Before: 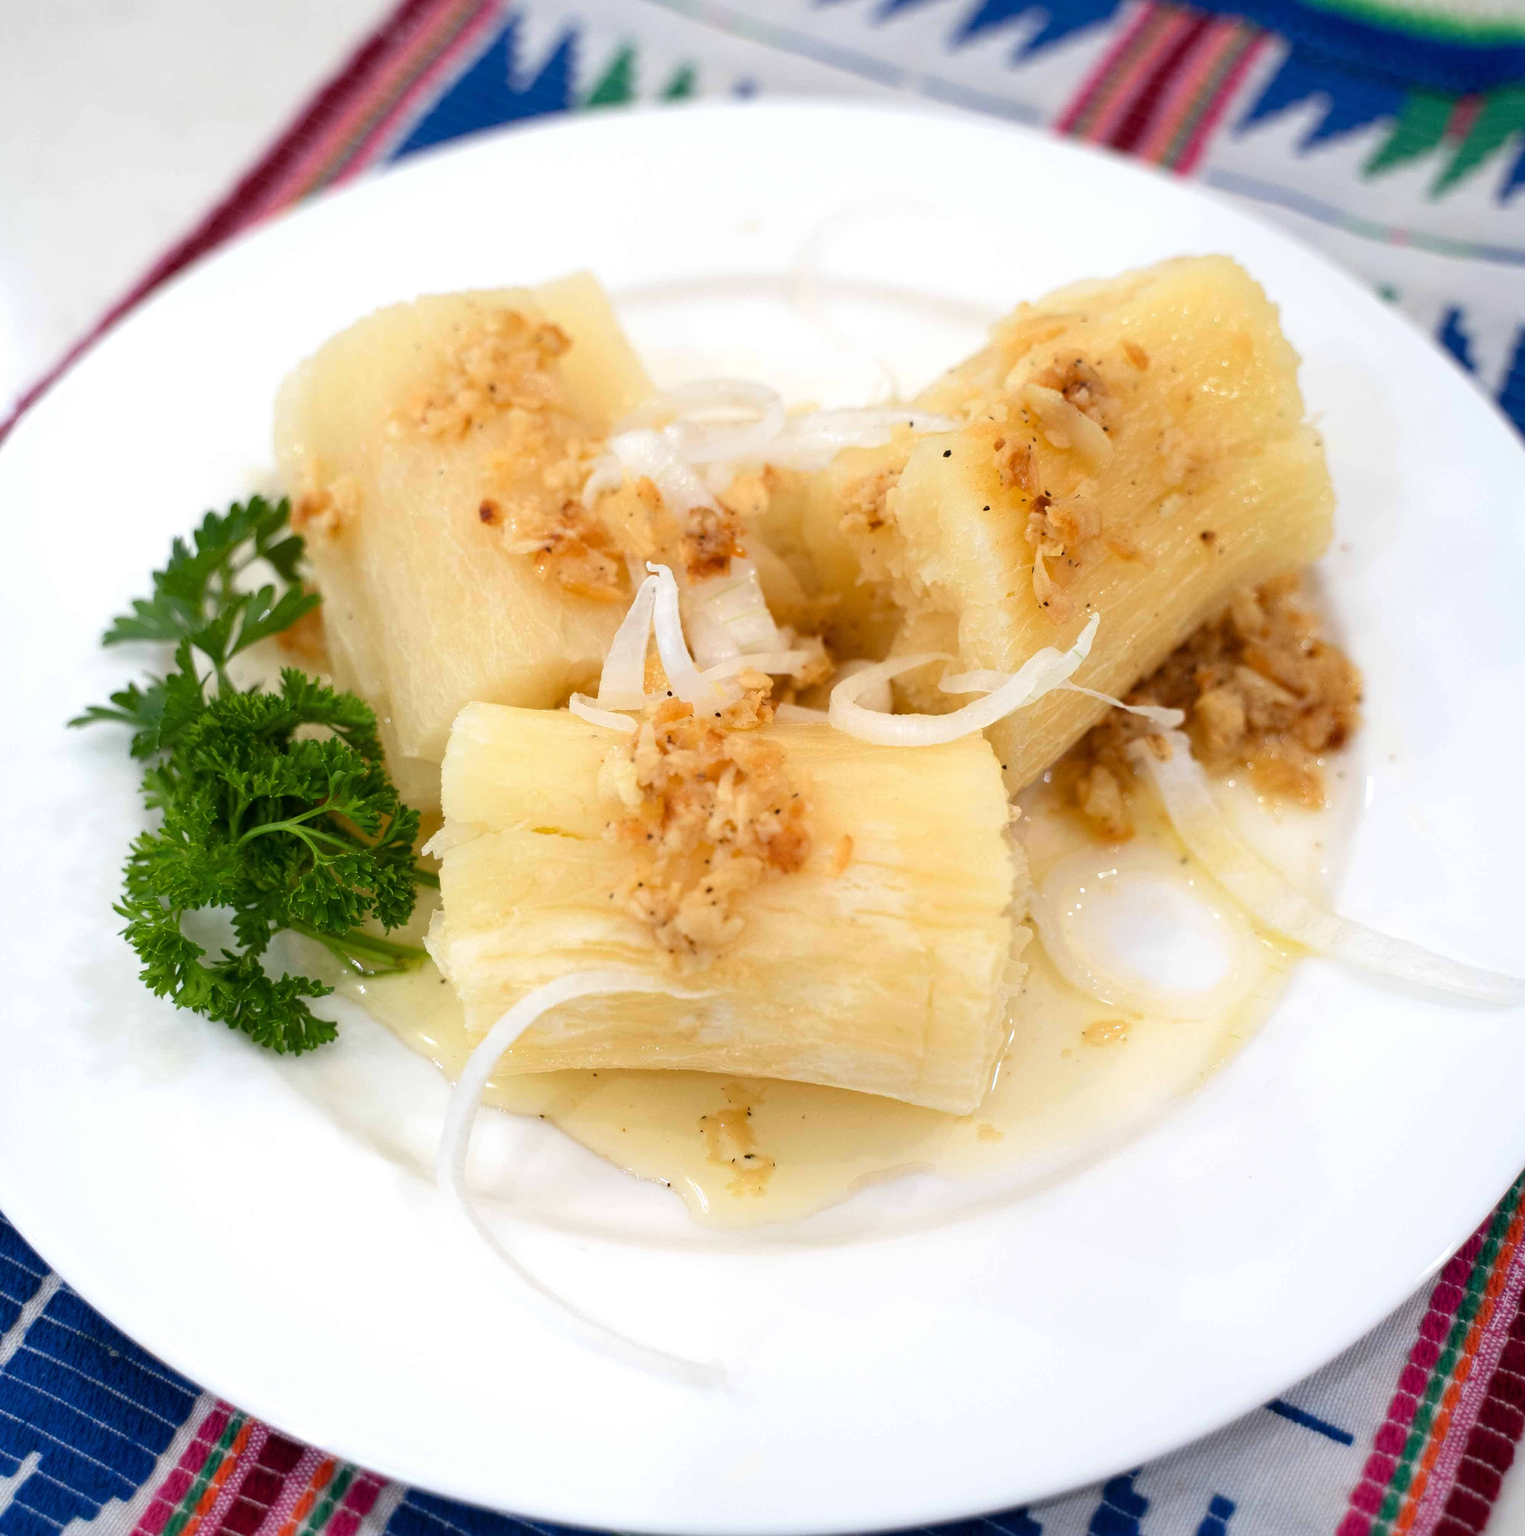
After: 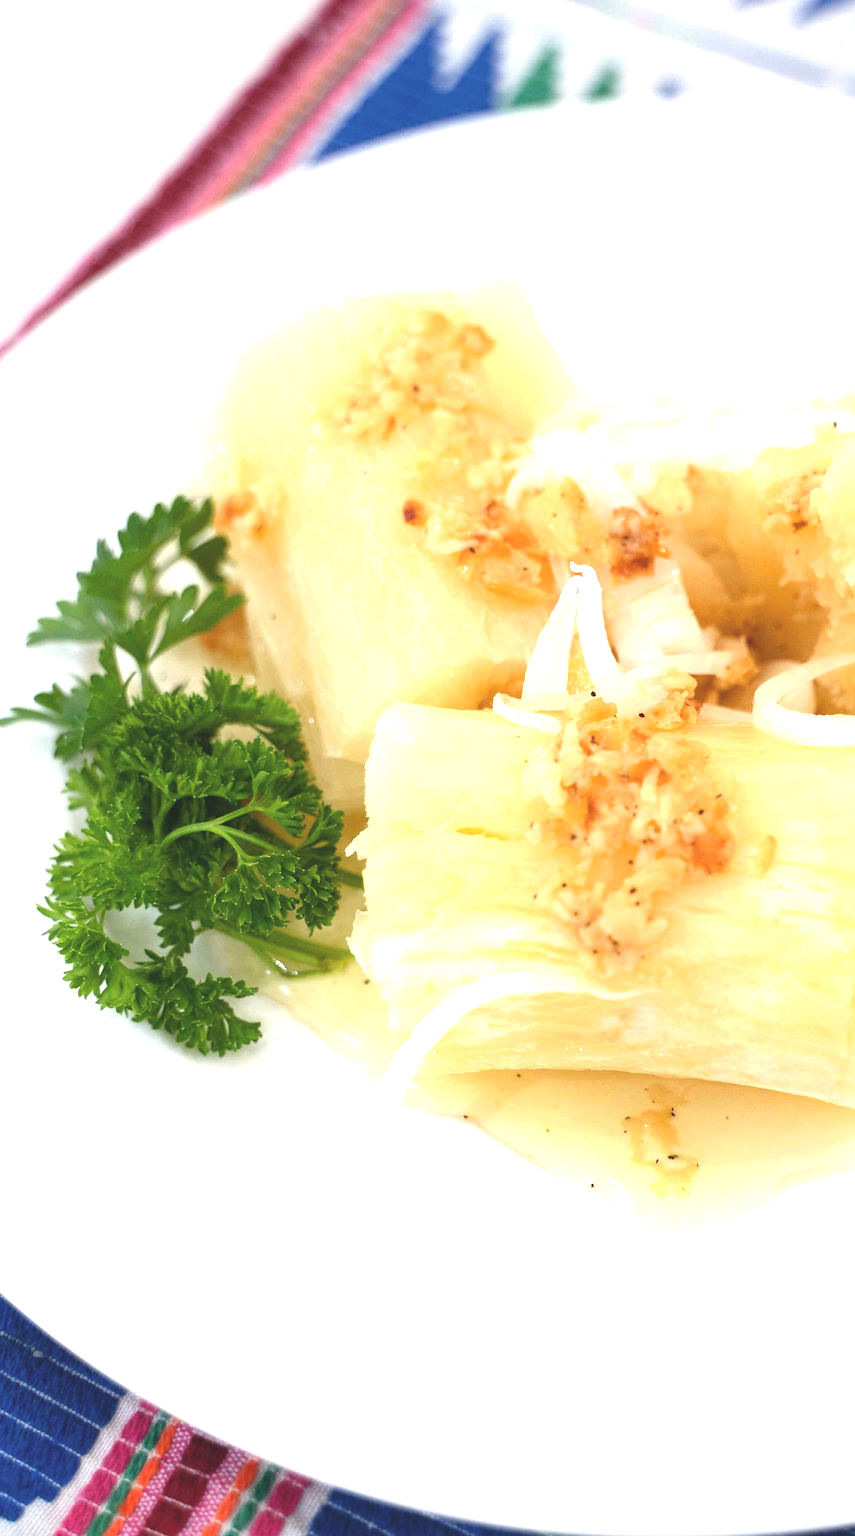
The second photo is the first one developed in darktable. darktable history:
exposure: black level correction -0.005, exposure 1.006 EV, compensate highlight preservation false
crop: left 5.048%, right 38.837%
contrast brightness saturation: contrast -0.099, saturation -0.085
